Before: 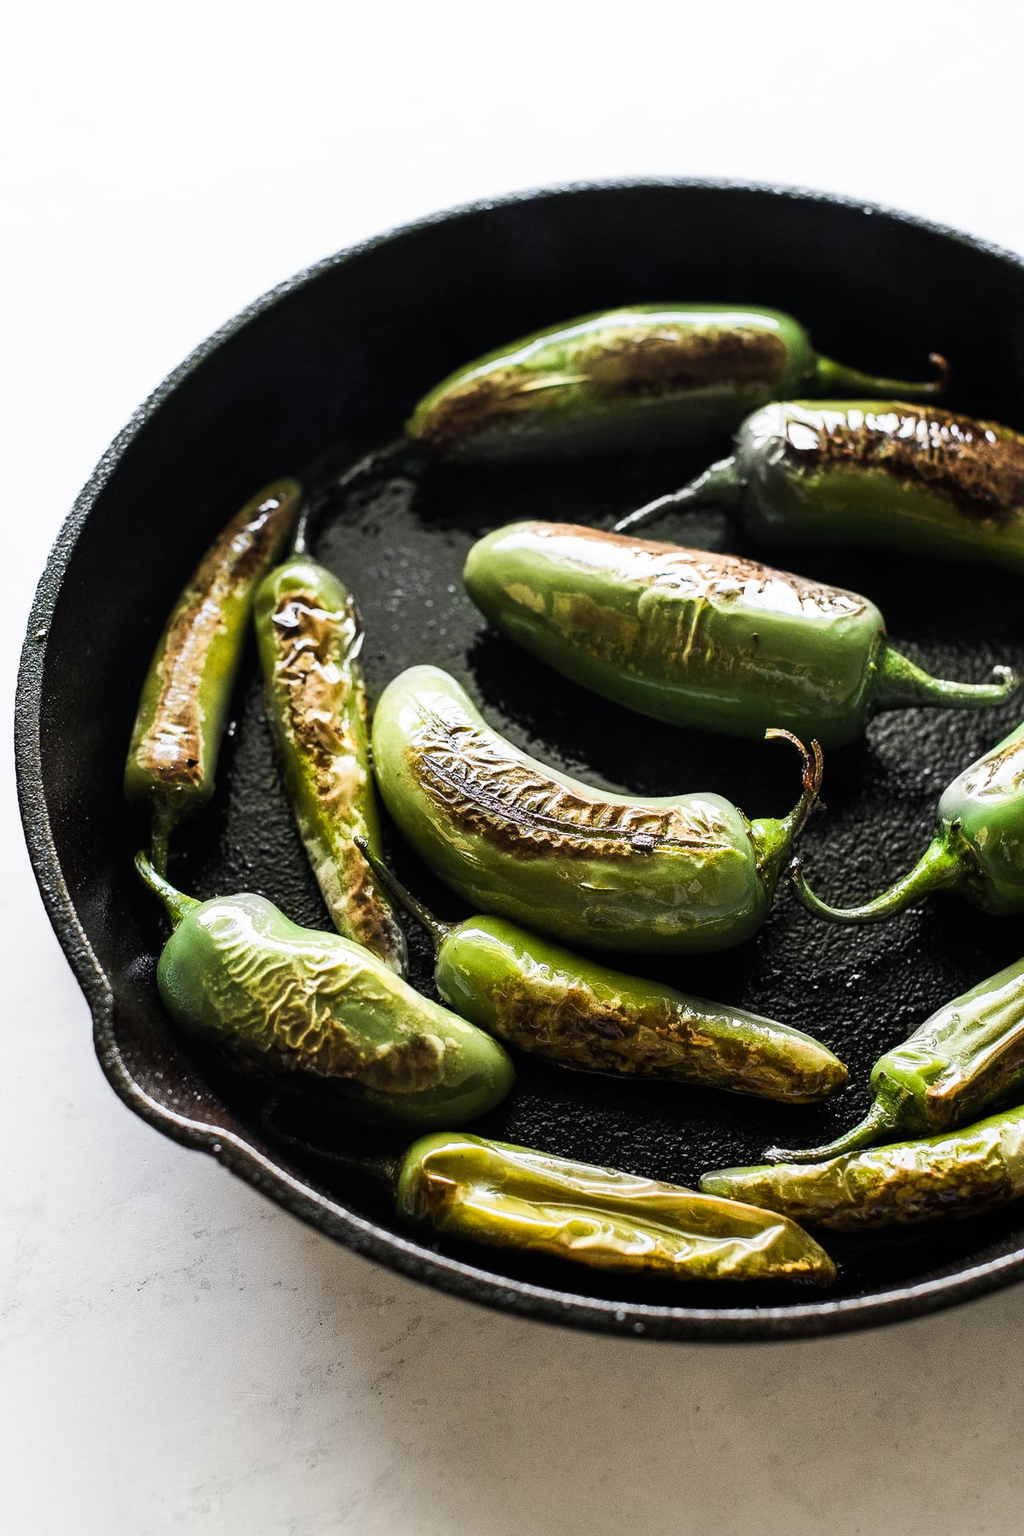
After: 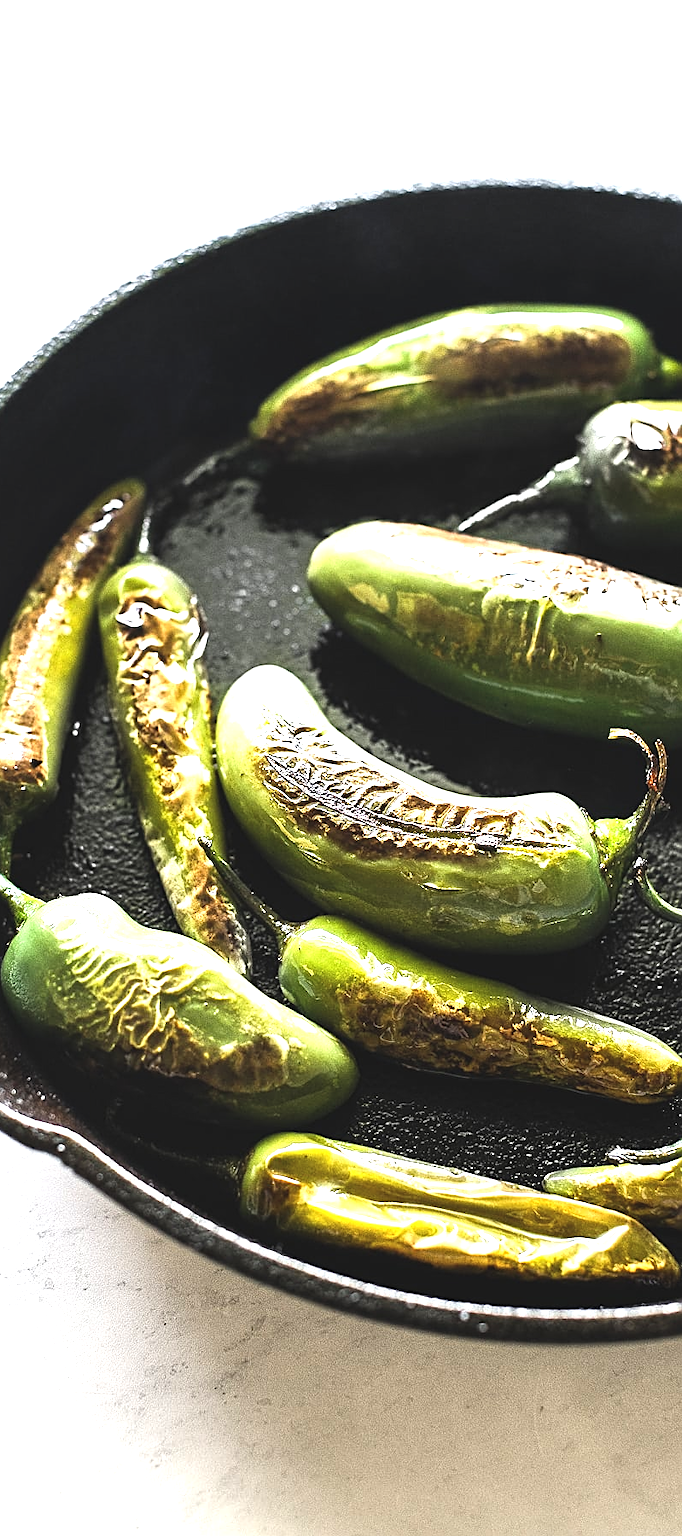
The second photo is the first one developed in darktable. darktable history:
exposure: black level correction -0.005, exposure 1.008 EV, compensate highlight preservation false
sharpen: on, module defaults
crop and rotate: left 15.303%, right 17.954%
